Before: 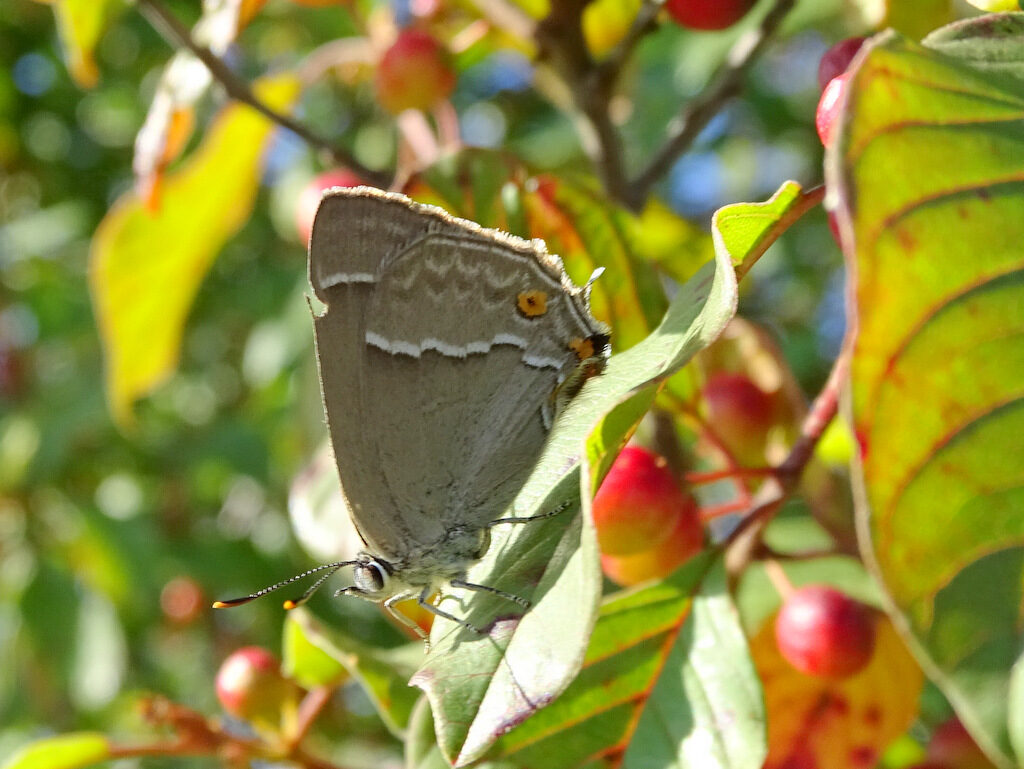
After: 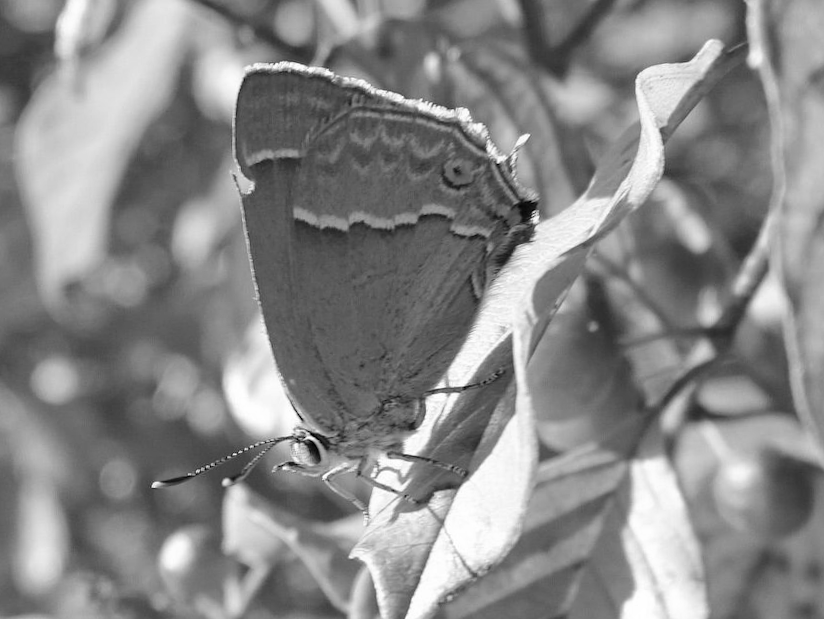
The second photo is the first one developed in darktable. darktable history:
monochrome: on, module defaults
rotate and perspective: rotation -2.12°, lens shift (vertical) 0.009, lens shift (horizontal) -0.008, automatic cropping original format, crop left 0.036, crop right 0.964, crop top 0.05, crop bottom 0.959
crop and rotate: left 4.842%, top 15.51%, right 10.668%
shadows and highlights: shadows 37.27, highlights -28.18, soften with gaussian
